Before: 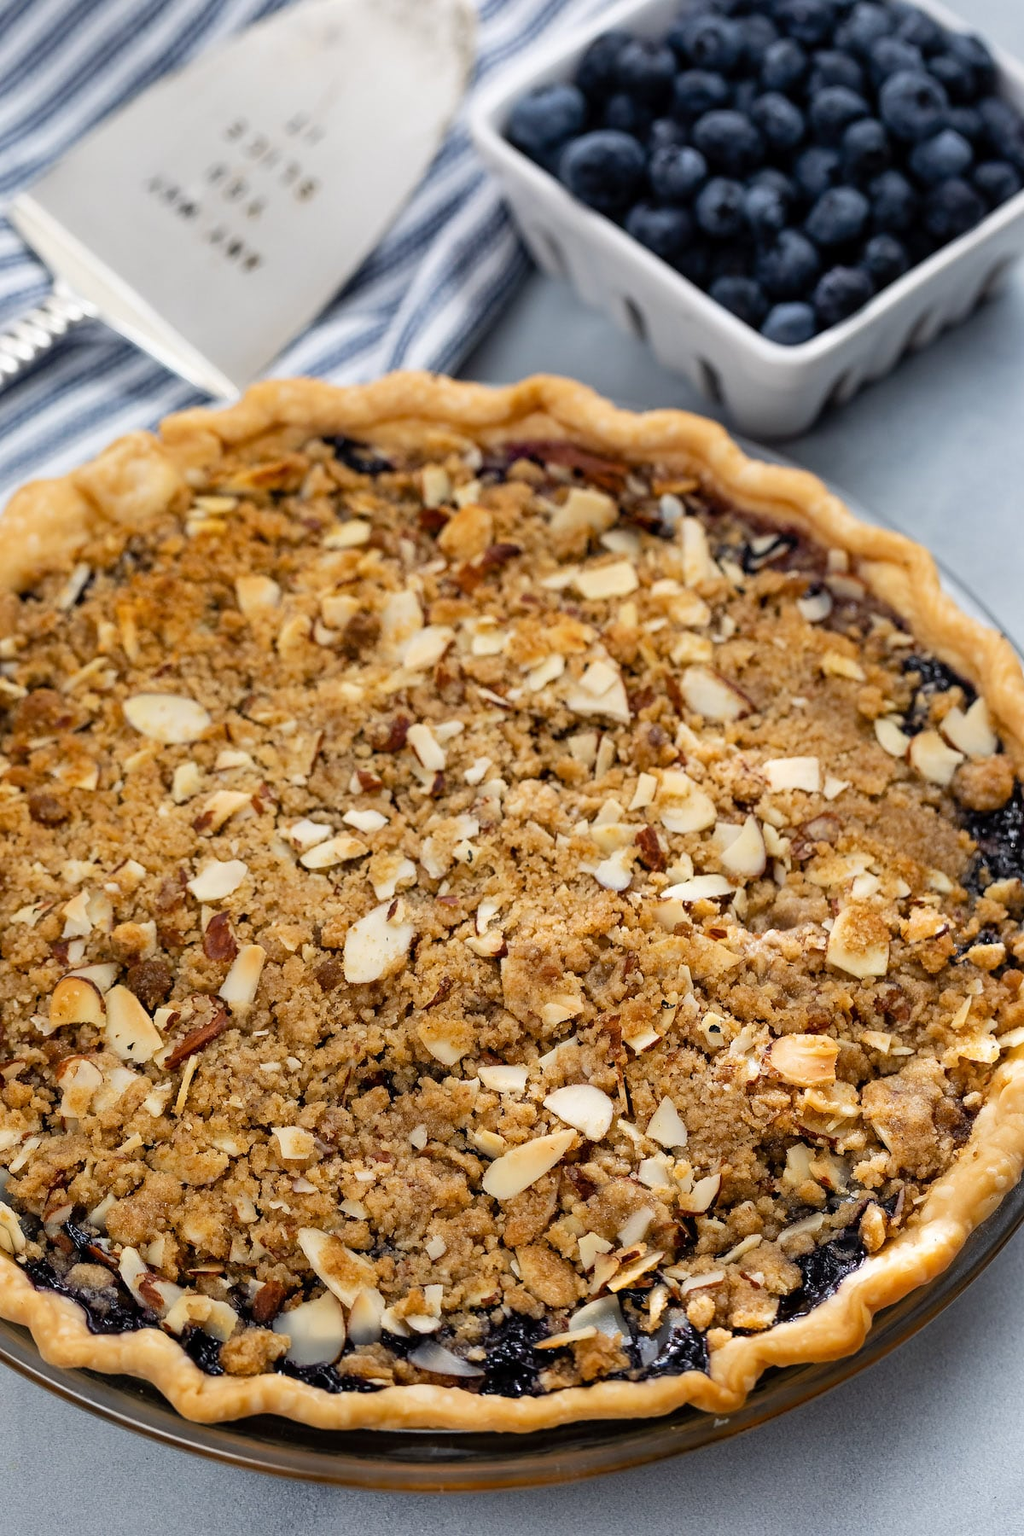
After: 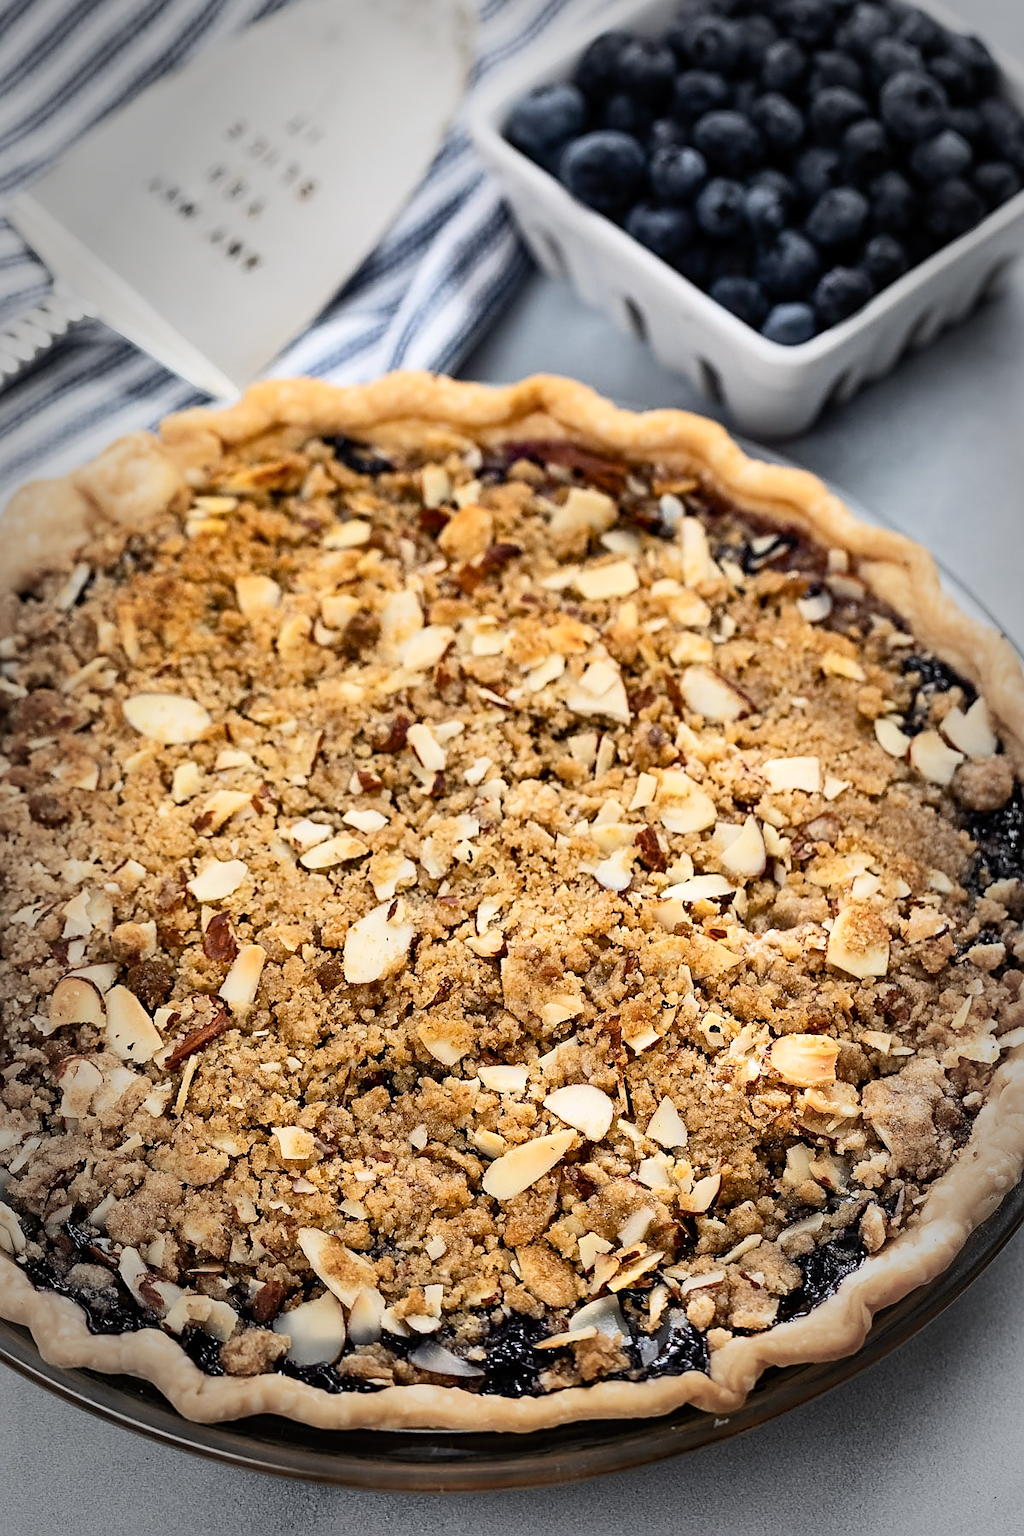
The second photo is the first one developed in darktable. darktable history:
contrast brightness saturation: contrast 0.235, brightness 0.089
sharpen: on, module defaults
vignetting: fall-off start 66.8%, fall-off radius 39.67%, automatic ratio true, width/height ratio 0.67
